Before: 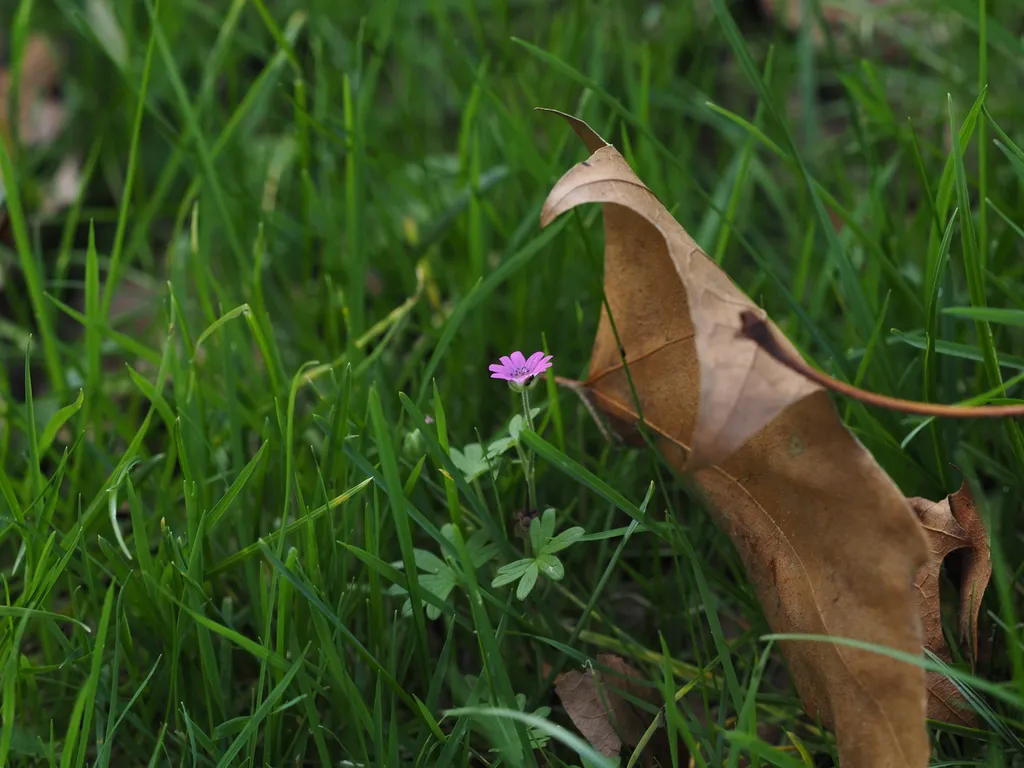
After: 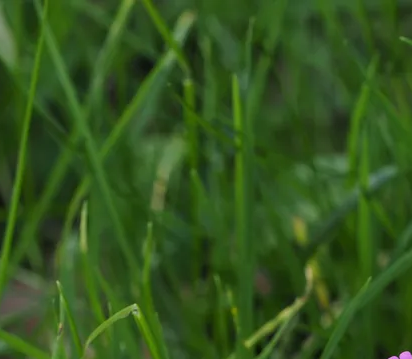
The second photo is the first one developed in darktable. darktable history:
crop and rotate: left 10.923%, top 0.117%, right 48.827%, bottom 53.035%
